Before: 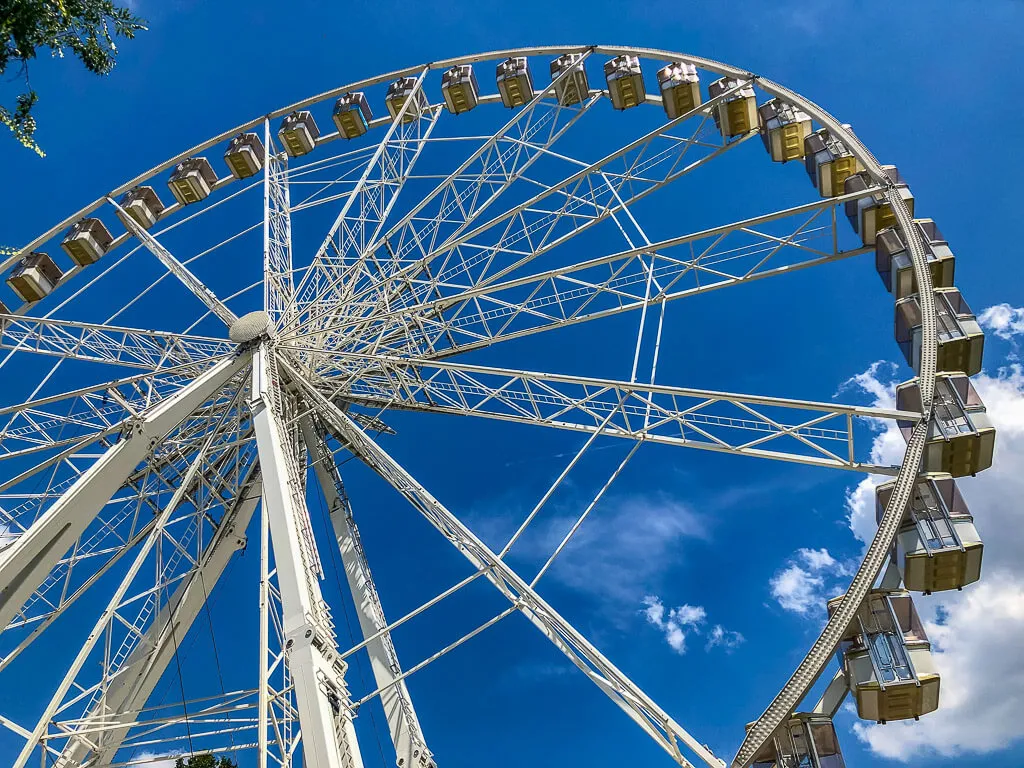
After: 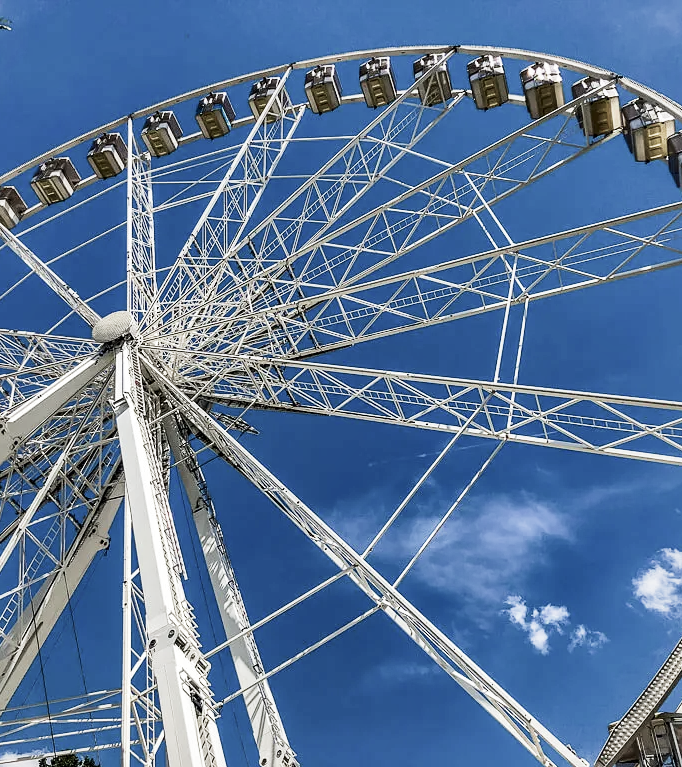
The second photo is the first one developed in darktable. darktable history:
white balance: emerald 1
filmic rgb: middle gray luminance 21.73%, black relative exposure -14 EV, white relative exposure 2.96 EV, threshold 6 EV, target black luminance 0%, hardness 8.81, latitude 59.69%, contrast 1.208, highlights saturation mix 5%, shadows ↔ highlights balance 41.6%, add noise in highlights 0, color science v3 (2019), use custom middle-gray values true, iterations of high-quality reconstruction 0, contrast in highlights soft, enable highlight reconstruction true
exposure: black level correction 0.001, exposure 0.5 EV, compensate exposure bias true, compensate highlight preservation false
local contrast: mode bilateral grid, contrast 20, coarseness 50, detail 150%, midtone range 0.2
crop and rotate: left 13.409%, right 19.924%
color balance: input saturation 100.43%, contrast fulcrum 14.22%, output saturation 70.41%
